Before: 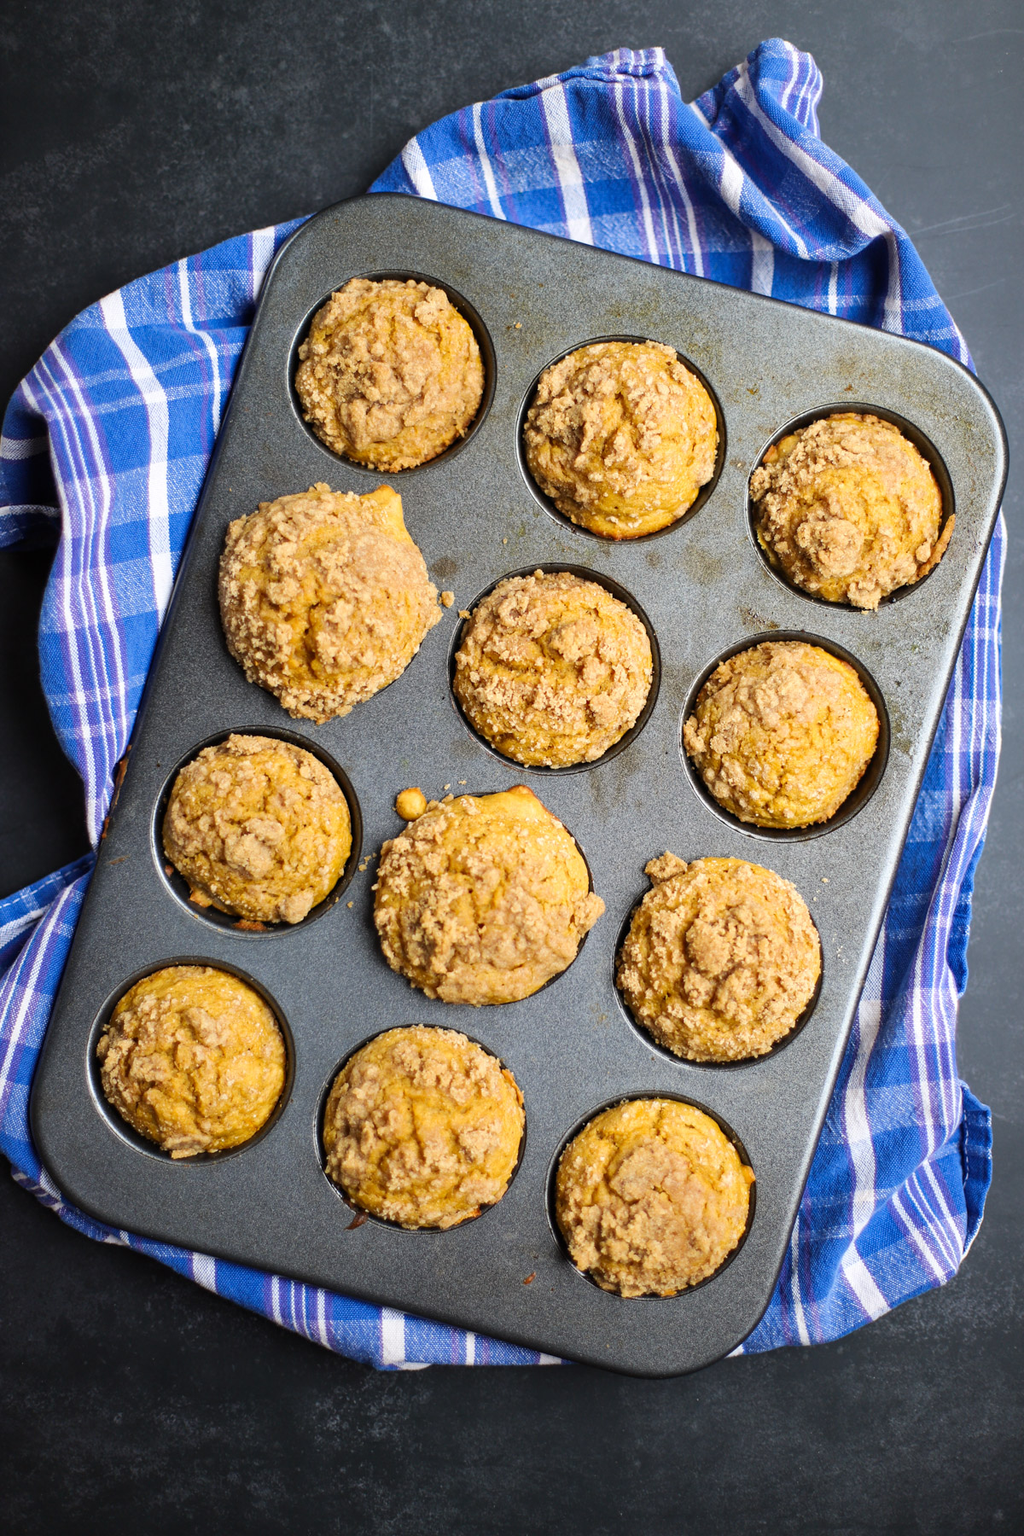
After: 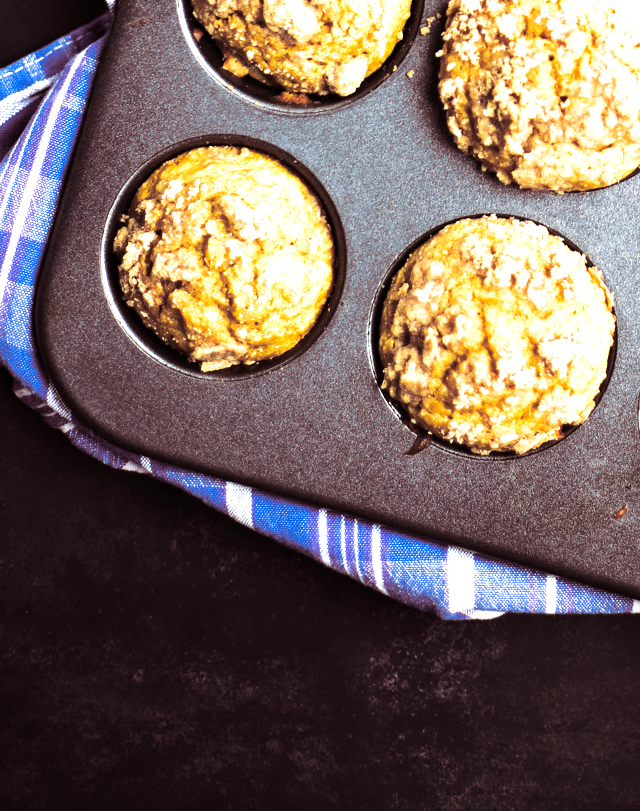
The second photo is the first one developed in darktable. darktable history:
split-toning: shadows › saturation 0.41, highlights › saturation 0, compress 33.55%
exposure: exposure 0.236 EV, compensate highlight preservation false
tone equalizer: -8 EV -1.08 EV, -7 EV -1.01 EV, -6 EV -0.867 EV, -5 EV -0.578 EV, -3 EV 0.578 EV, -2 EV 0.867 EV, -1 EV 1.01 EV, +0 EV 1.08 EV, edges refinement/feathering 500, mask exposure compensation -1.57 EV, preserve details no
crop and rotate: top 54.778%, right 46.61%, bottom 0.159%
